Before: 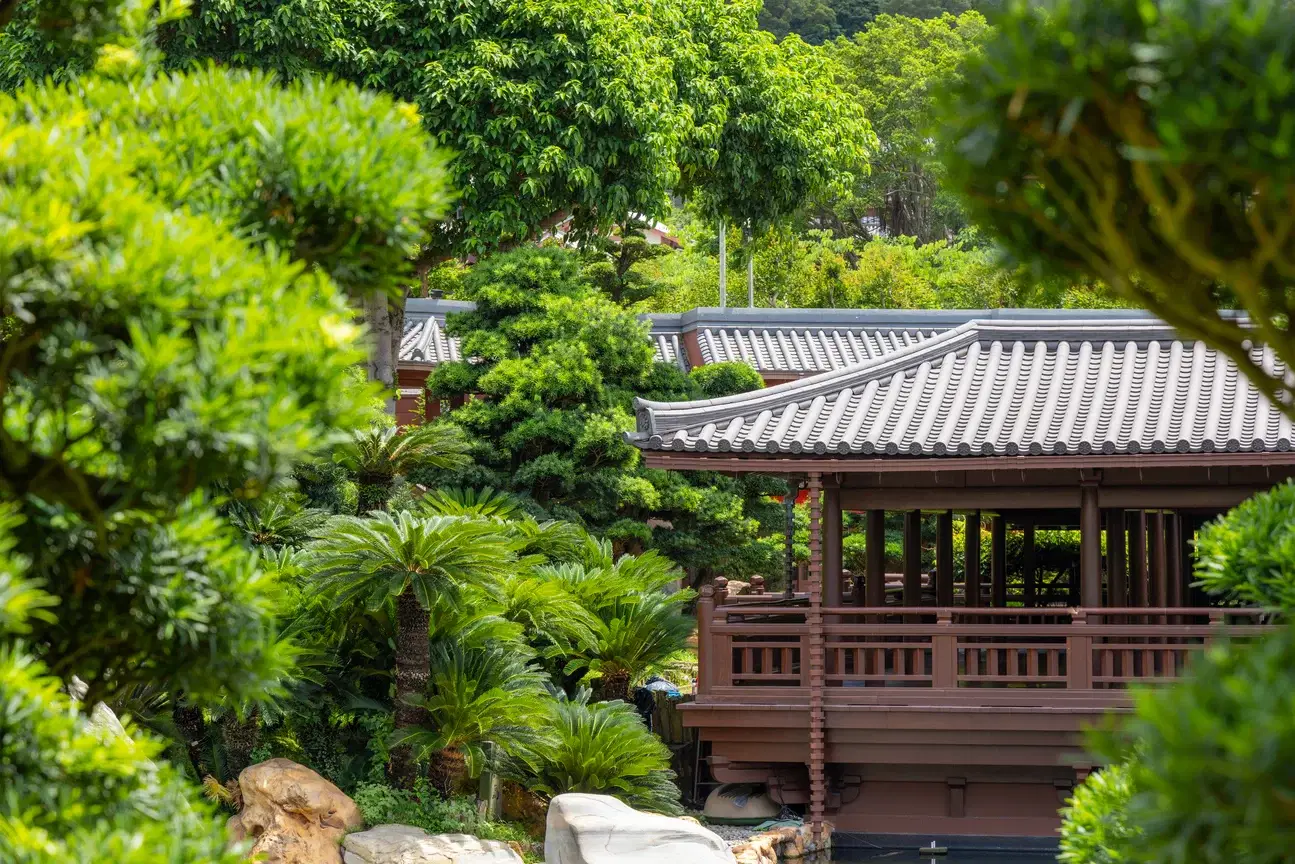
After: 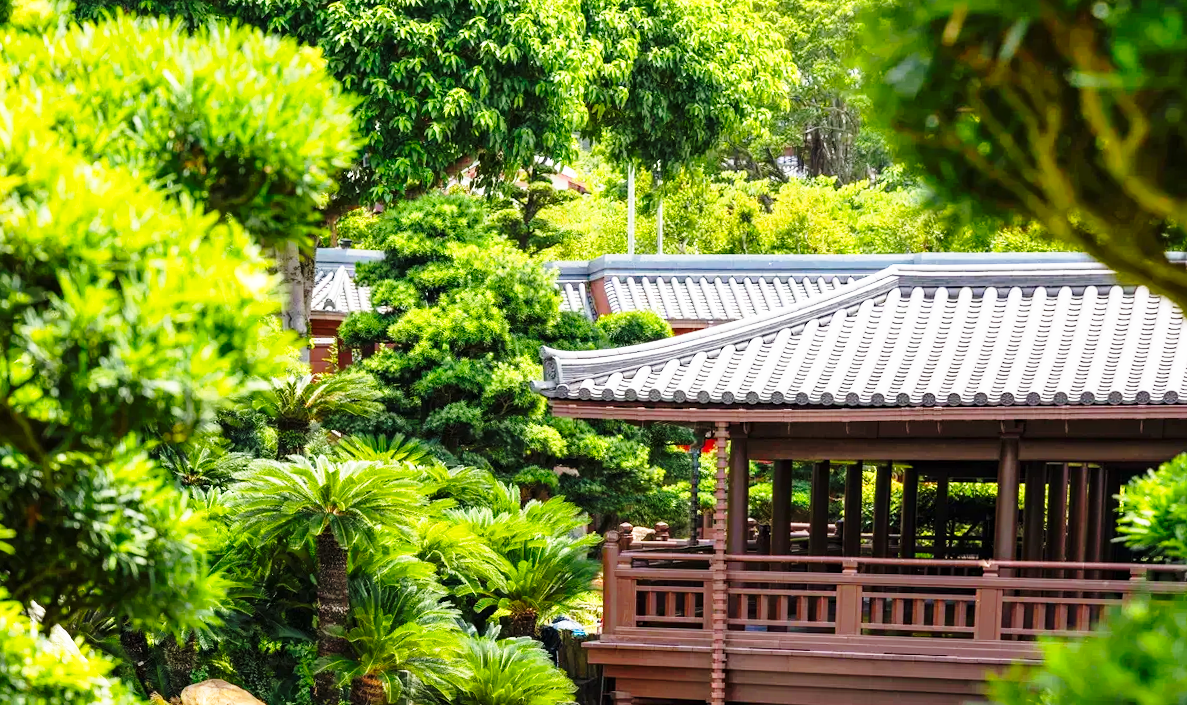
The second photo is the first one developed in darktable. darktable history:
crop: left 1.507%, top 6.147%, right 1.379%, bottom 6.637%
base curve: curves: ch0 [(0, 0) (0.026, 0.03) (0.109, 0.232) (0.351, 0.748) (0.669, 0.968) (1, 1)], preserve colors none
rotate and perspective: rotation 0.062°, lens shift (vertical) 0.115, lens shift (horizontal) -0.133, crop left 0.047, crop right 0.94, crop top 0.061, crop bottom 0.94
haze removal: compatibility mode true, adaptive false
